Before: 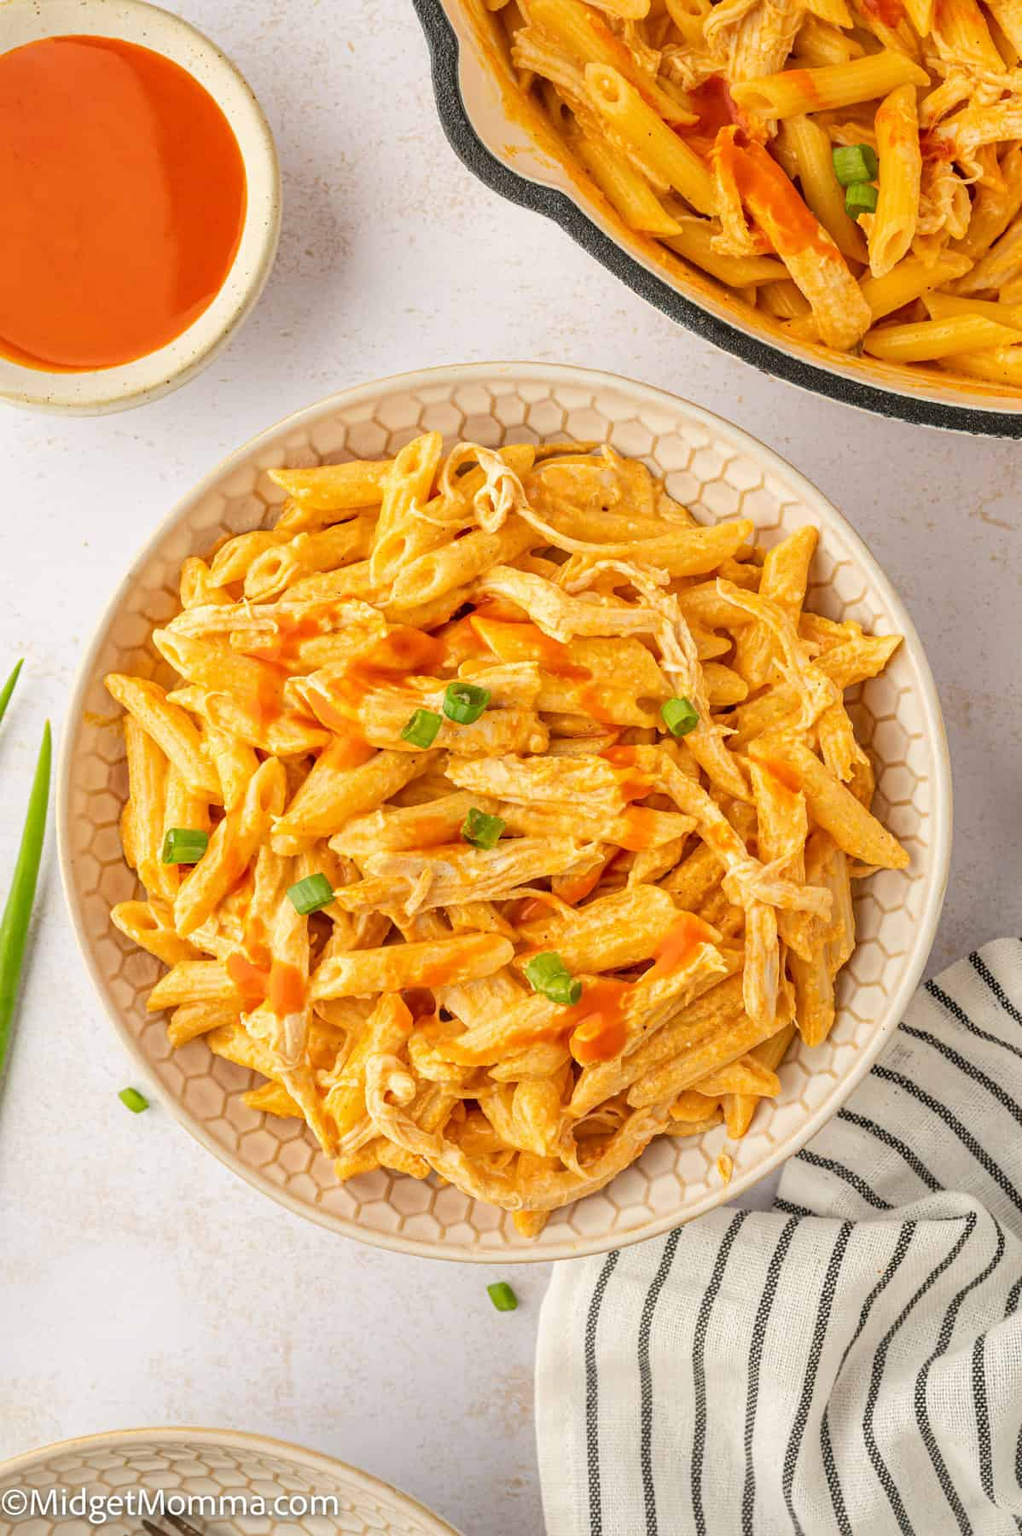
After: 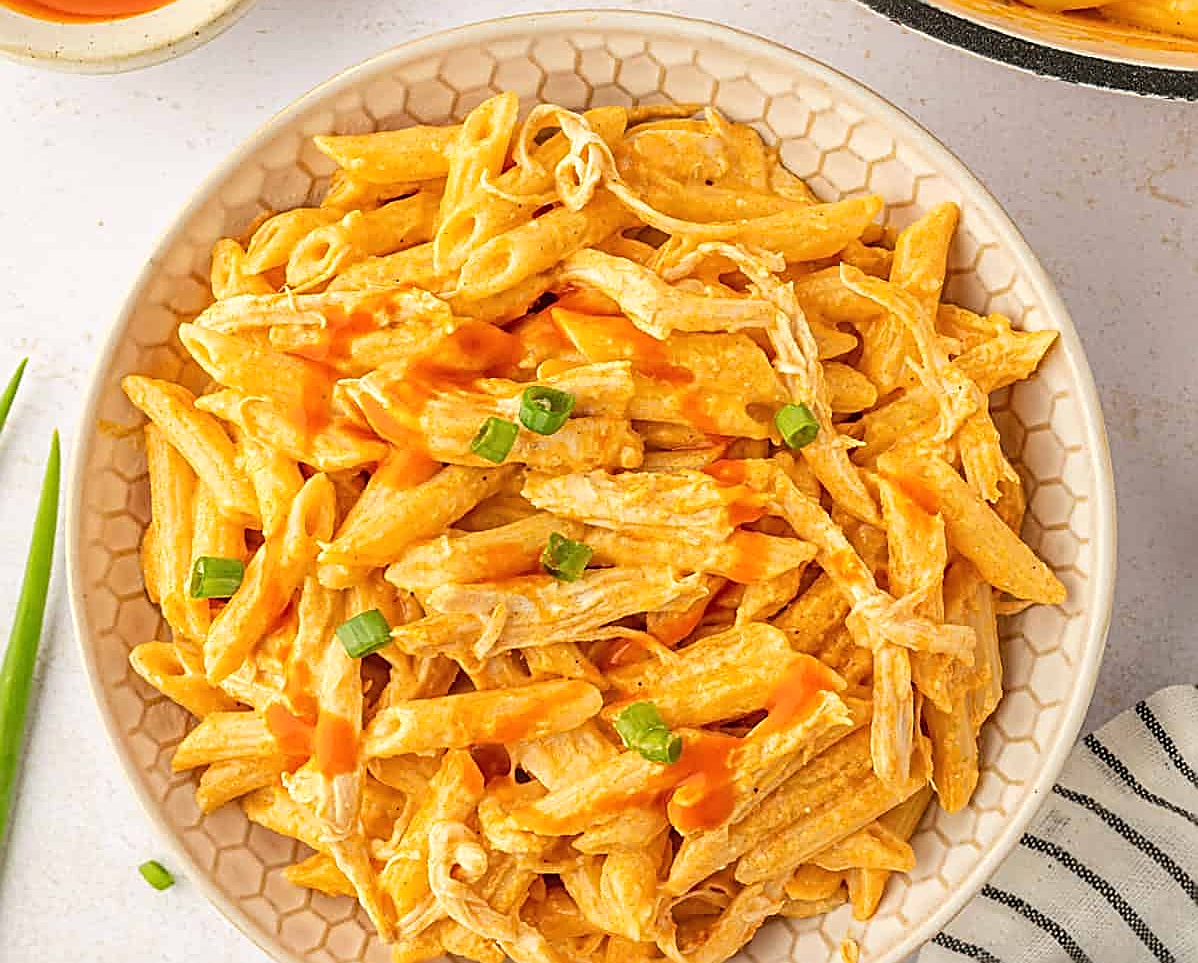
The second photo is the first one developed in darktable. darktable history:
exposure: black level correction -0.001, exposure 0.08 EV, compensate highlight preservation false
sharpen: amount 1
crop and rotate: top 23.043%, bottom 23.437%
